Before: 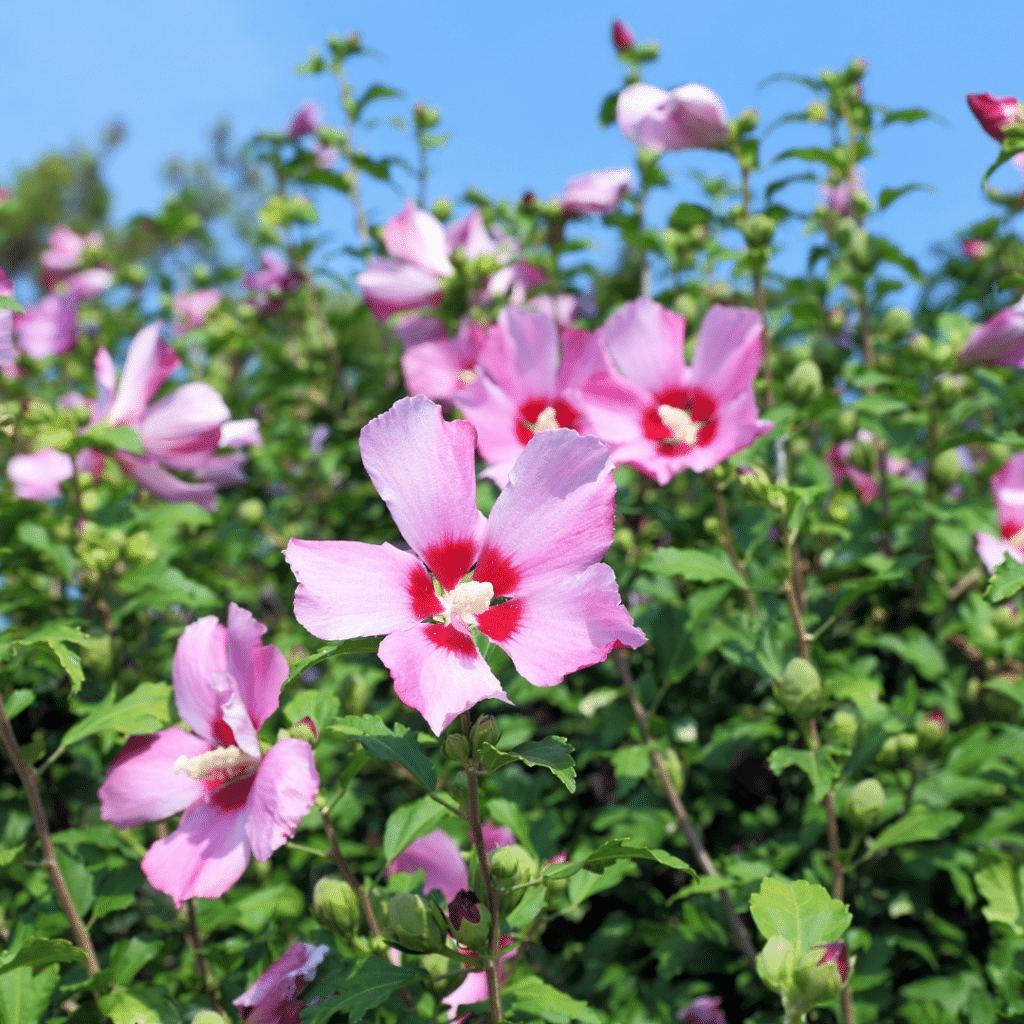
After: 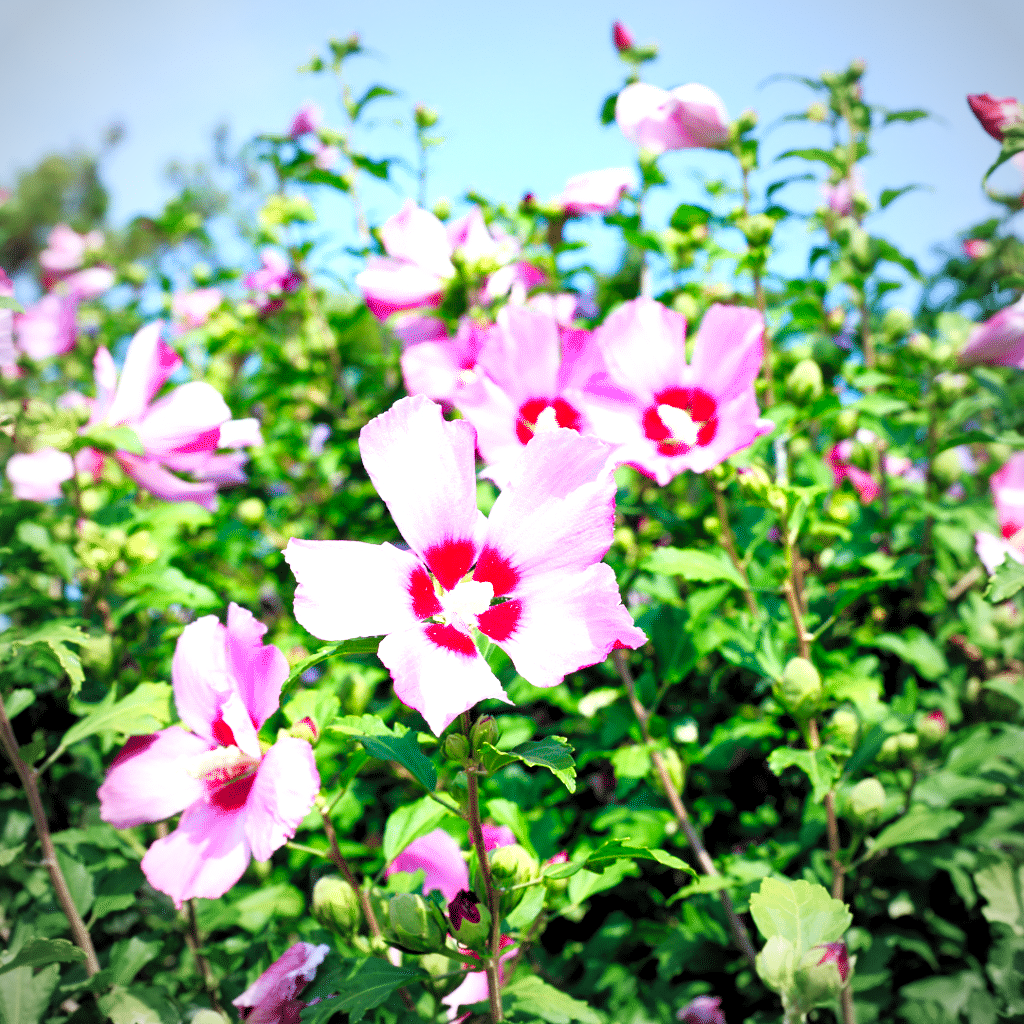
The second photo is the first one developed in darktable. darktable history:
tone curve: curves: ch0 [(0, 0.023) (0.087, 0.065) (0.184, 0.168) (0.45, 0.54) (0.57, 0.683) (0.722, 0.825) (0.877, 0.948) (1, 1)]; ch1 [(0, 0) (0.388, 0.369) (0.447, 0.447) (0.505, 0.5) (0.534, 0.528) (0.573, 0.583) (0.663, 0.68) (1, 1)]; ch2 [(0, 0) (0.314, 0.223) (0.427, 0.405) (0.492, 0.505) (0.531, 0.55) (0.589, 0.599) (1, 1)], preserve colors none
vignetting: fall-off start 67.91%, fall-off radius 66.82%, automatic ratio true
contrast brightness saturation: brightness -0.087
levels: levels [0.036, 0.364, 0.827]
